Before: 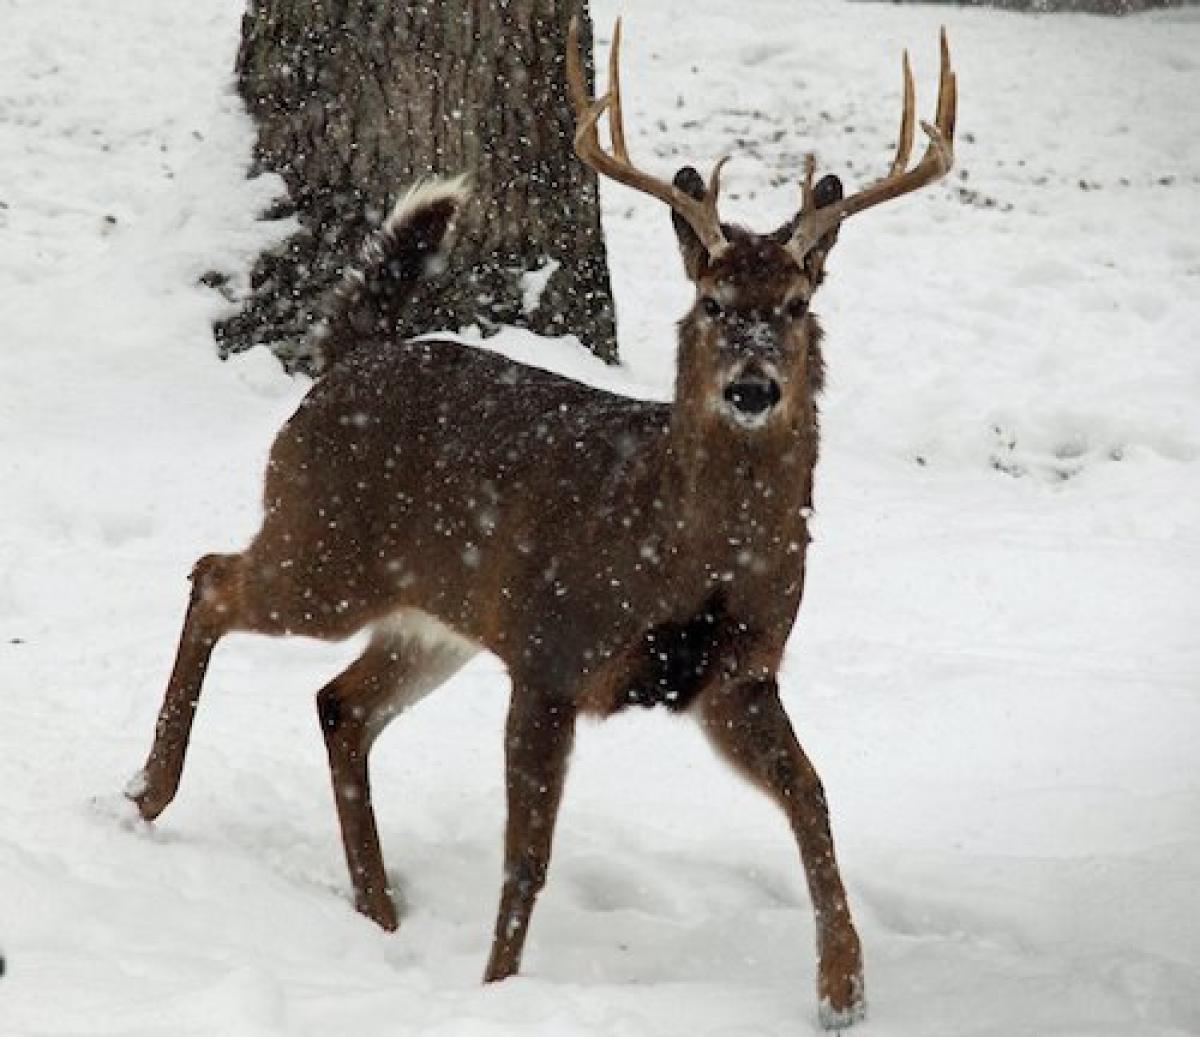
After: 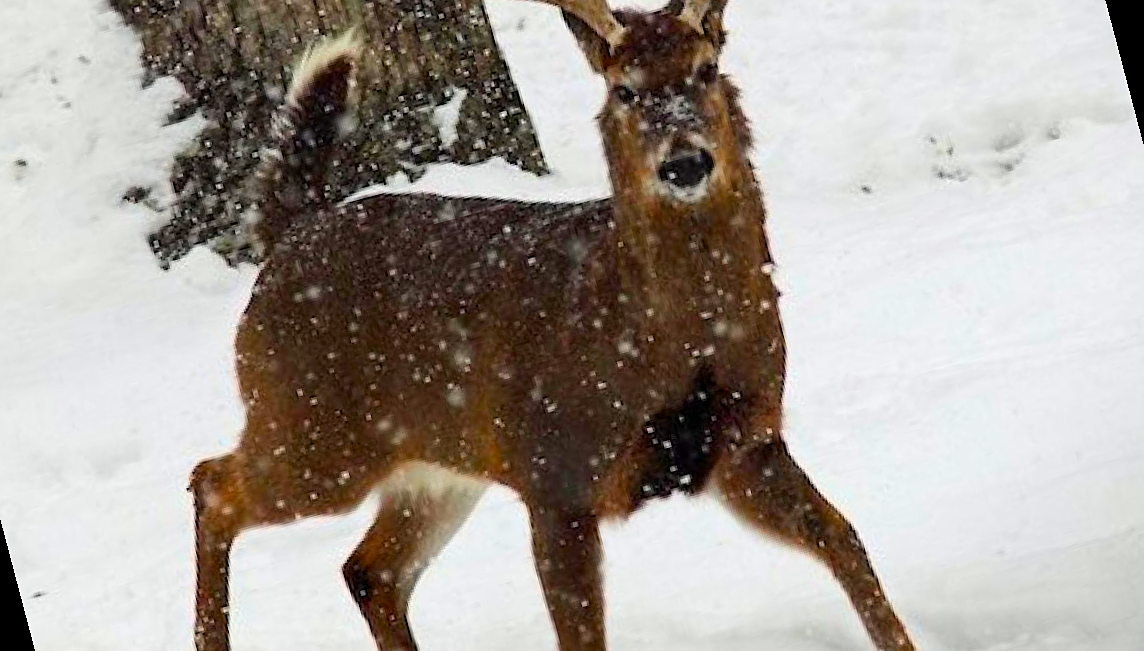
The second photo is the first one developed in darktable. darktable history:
sharpen: radius 1.272, amount 0.305, threshold 0
rotate and perspective: rotation -14.8°, crop left 0.1, crop right 0.903, crop top 0.25, crop bottom 0.748
contrast brightness saturation: contrast 0.08, saturation 0.2
tone equalizer: on, module defaults
color balance rgb: perceptual saturation grading › global saturation 25%, perceptual brilliance grading › mid-tones 10%, perceptual brilliance grading › shadows 15%, global vibrance 20%
